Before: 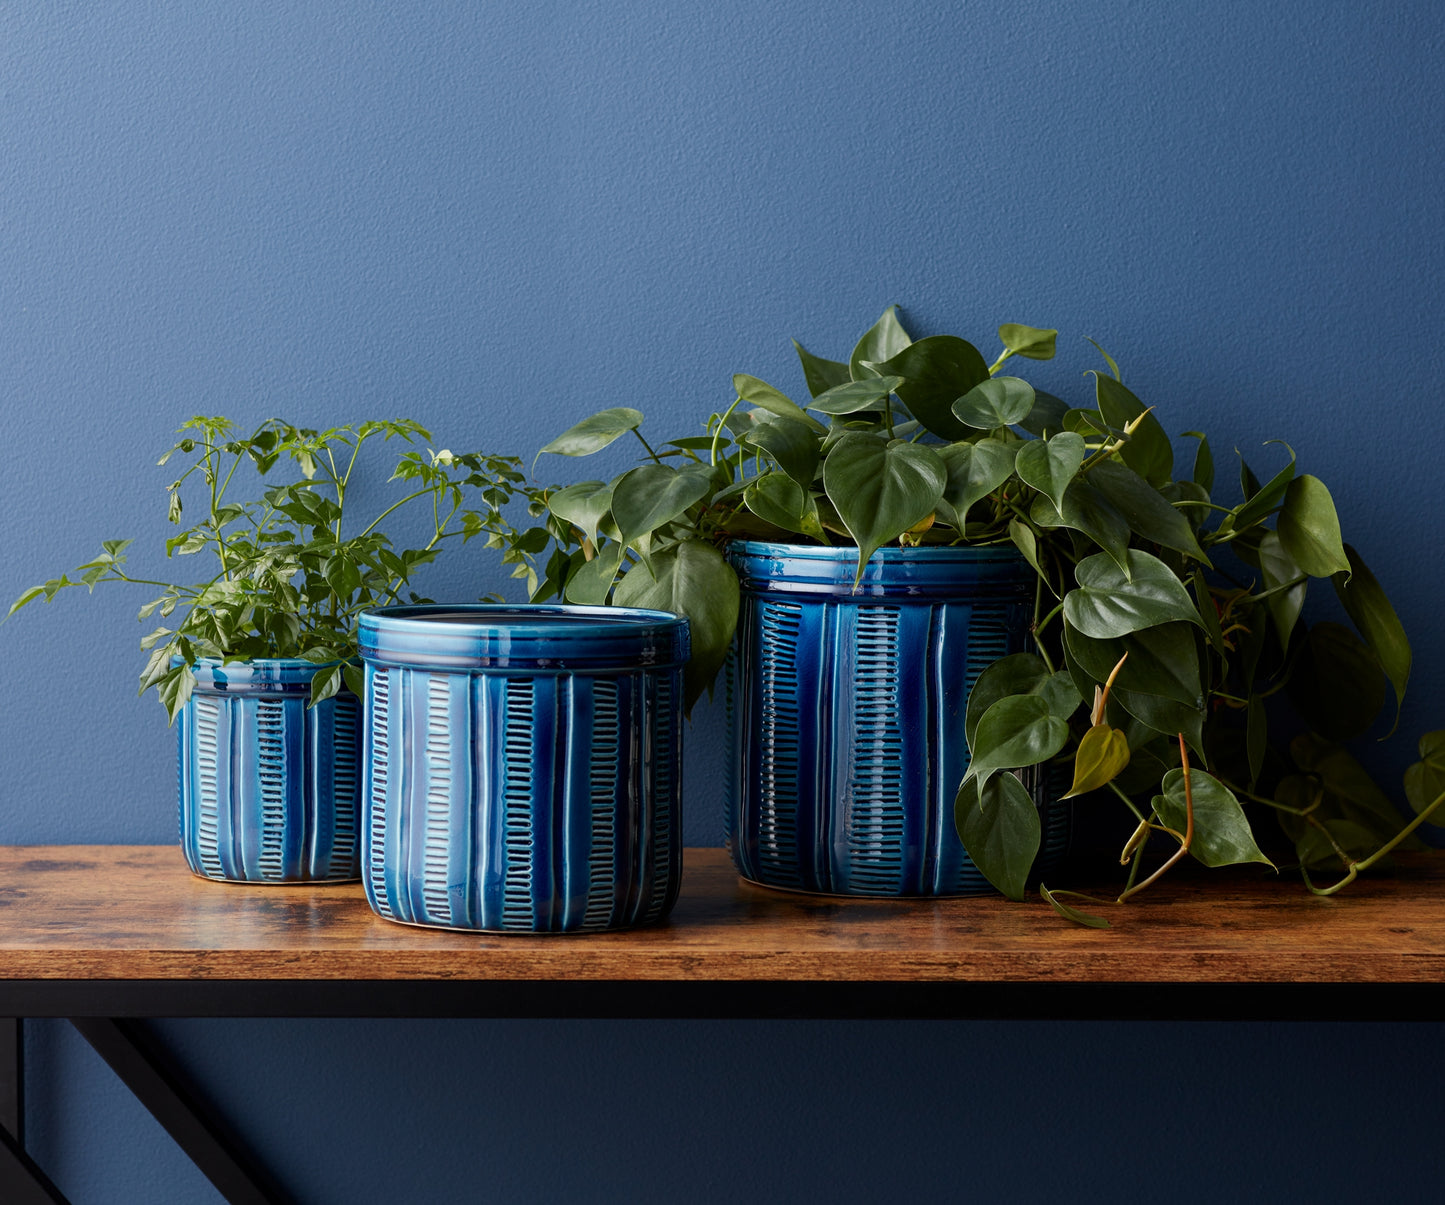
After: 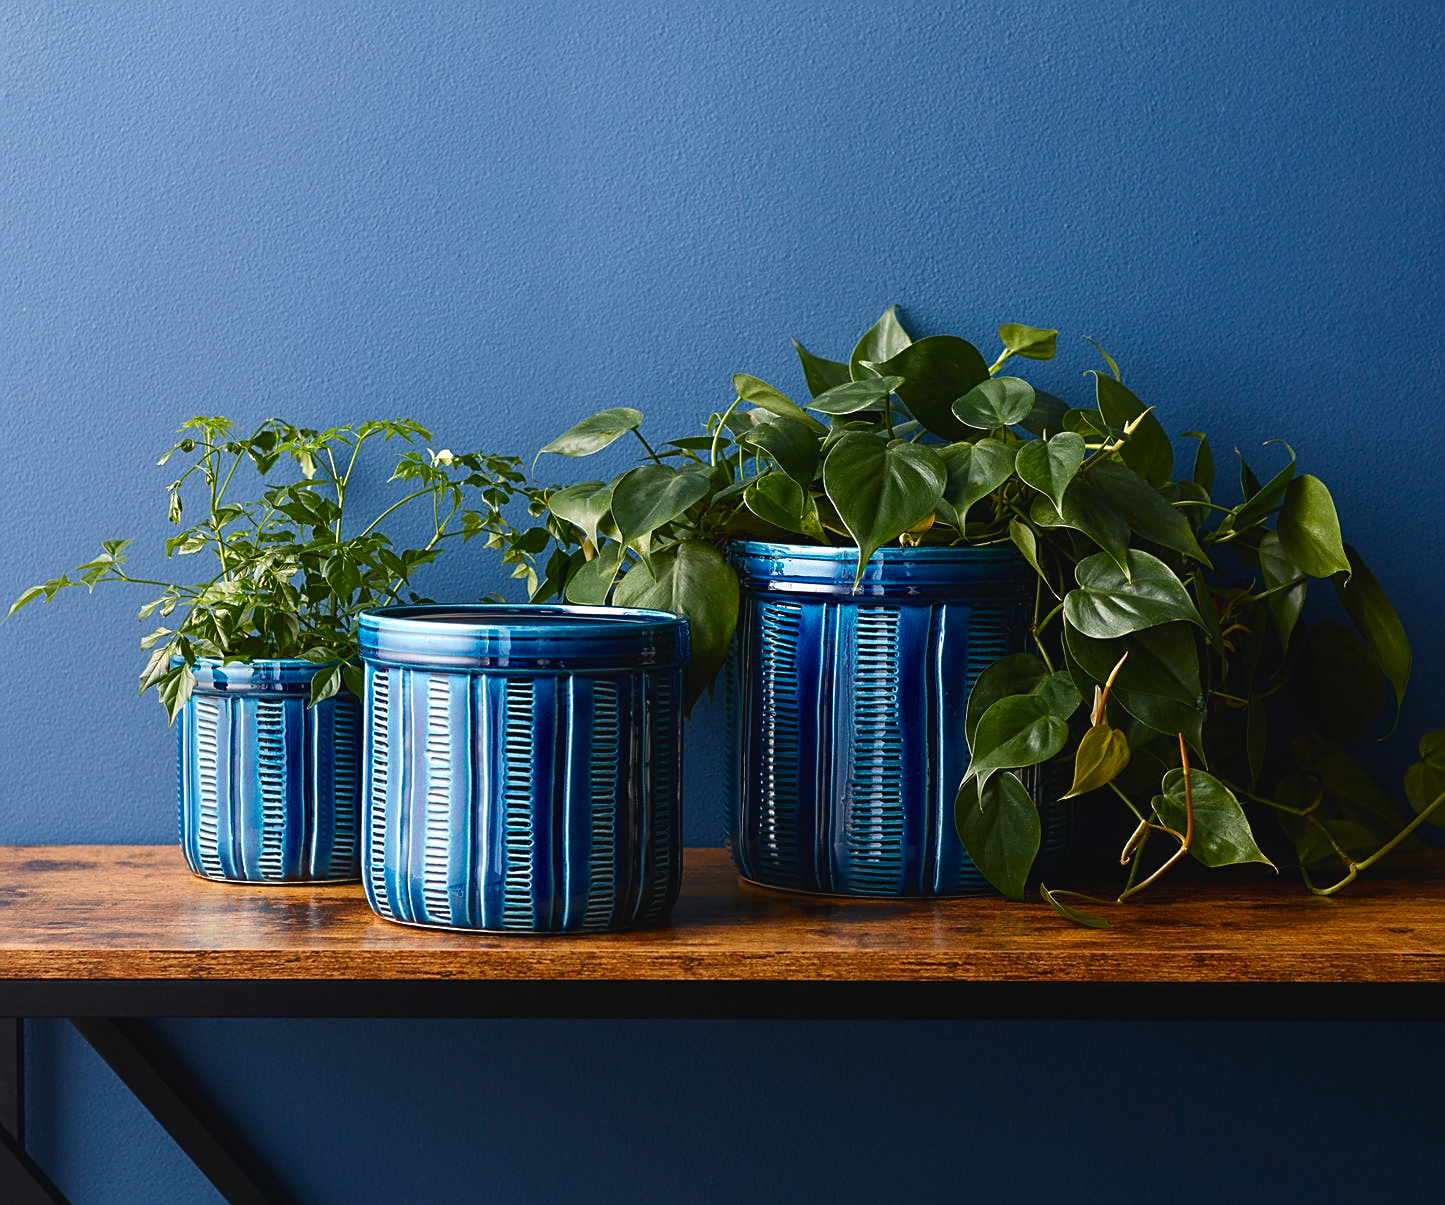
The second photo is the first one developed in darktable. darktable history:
color balance rgb: shadows lift › chroma 1%, shadows lift › hue 217.2°, power › hue 310.8°, highlights gain › chroma 1%, highlights gain › hue 54°, global offset › luminance 0.5%, global offset › hue 171.6°, perceptual saturation grading › global saturation 14.09%, perceptual saturation grading › highlights -25%, perceptual saturation grading › shadows 30%, perceptual brilliance grading › highlights 13.42%, perceptual brilliance grading › mid-tones 8.05%, perceptual brilliance grading › shadows -17.45%, global vibrance 25%
sharpen: on, module defaults
